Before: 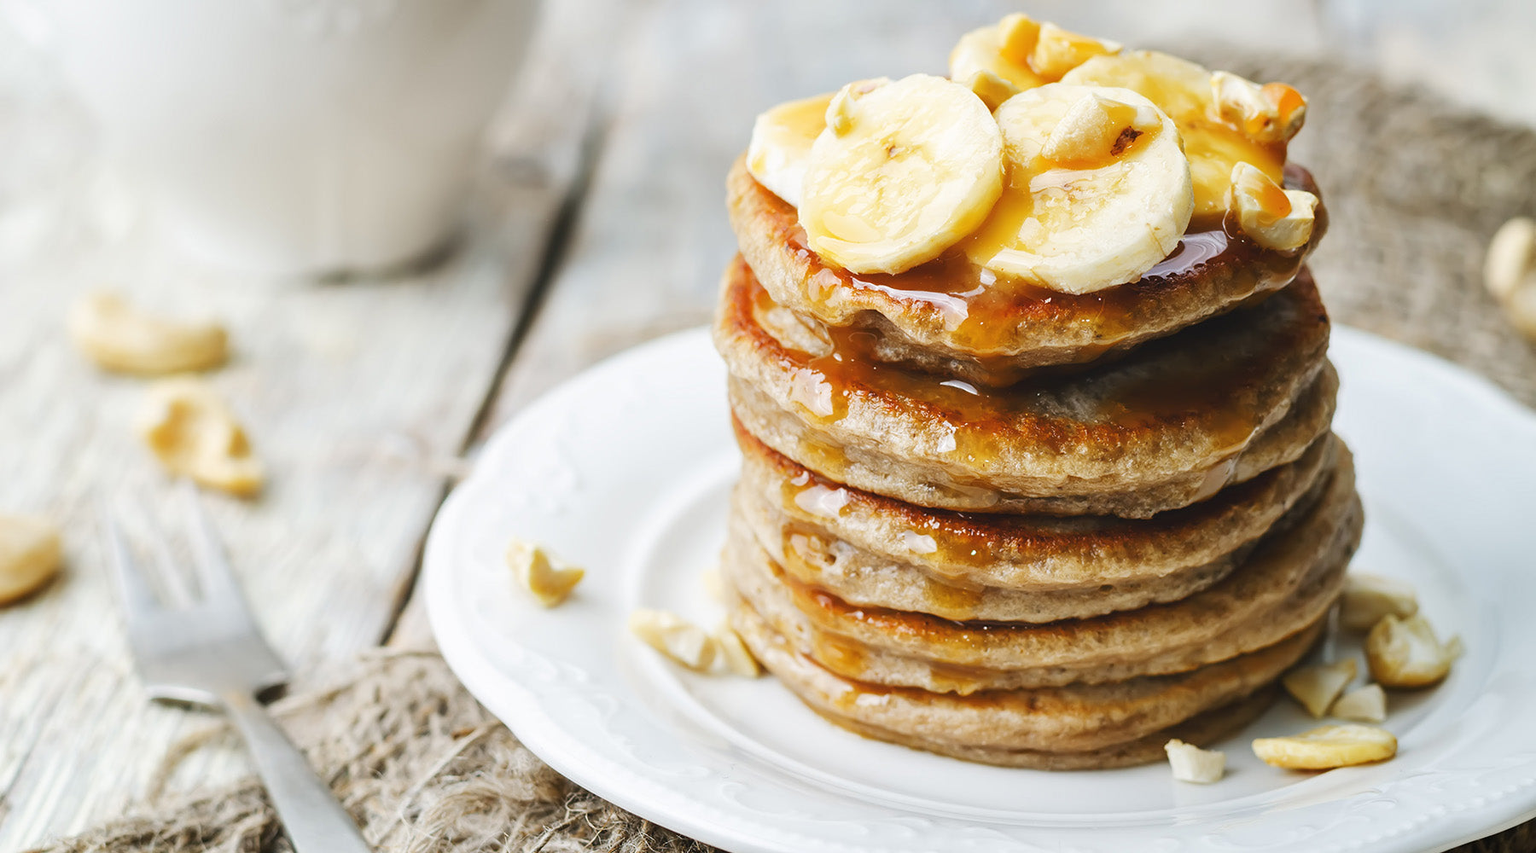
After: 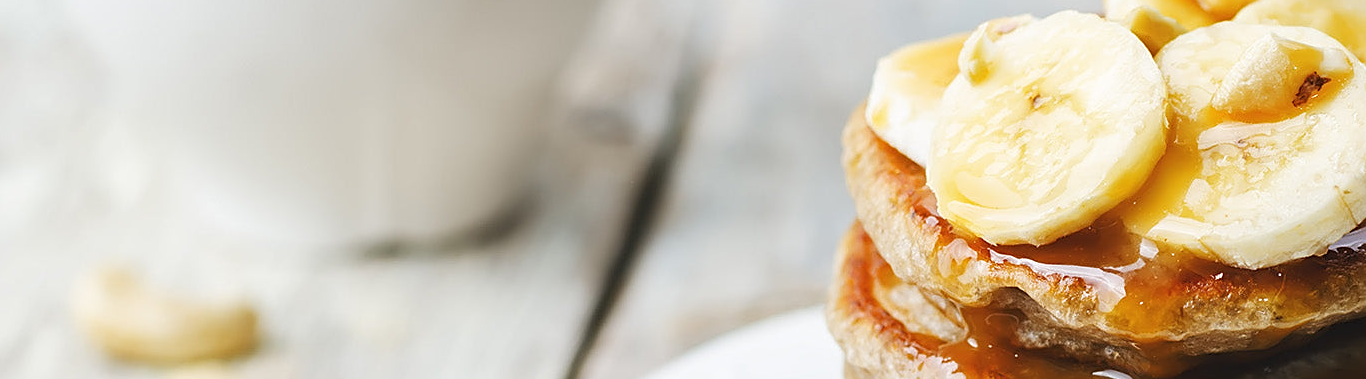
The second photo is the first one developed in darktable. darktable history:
sharpen: on, module defaults
crop: left 0.554%, top 7.648%, right 23.537%, bottom 54.428%
